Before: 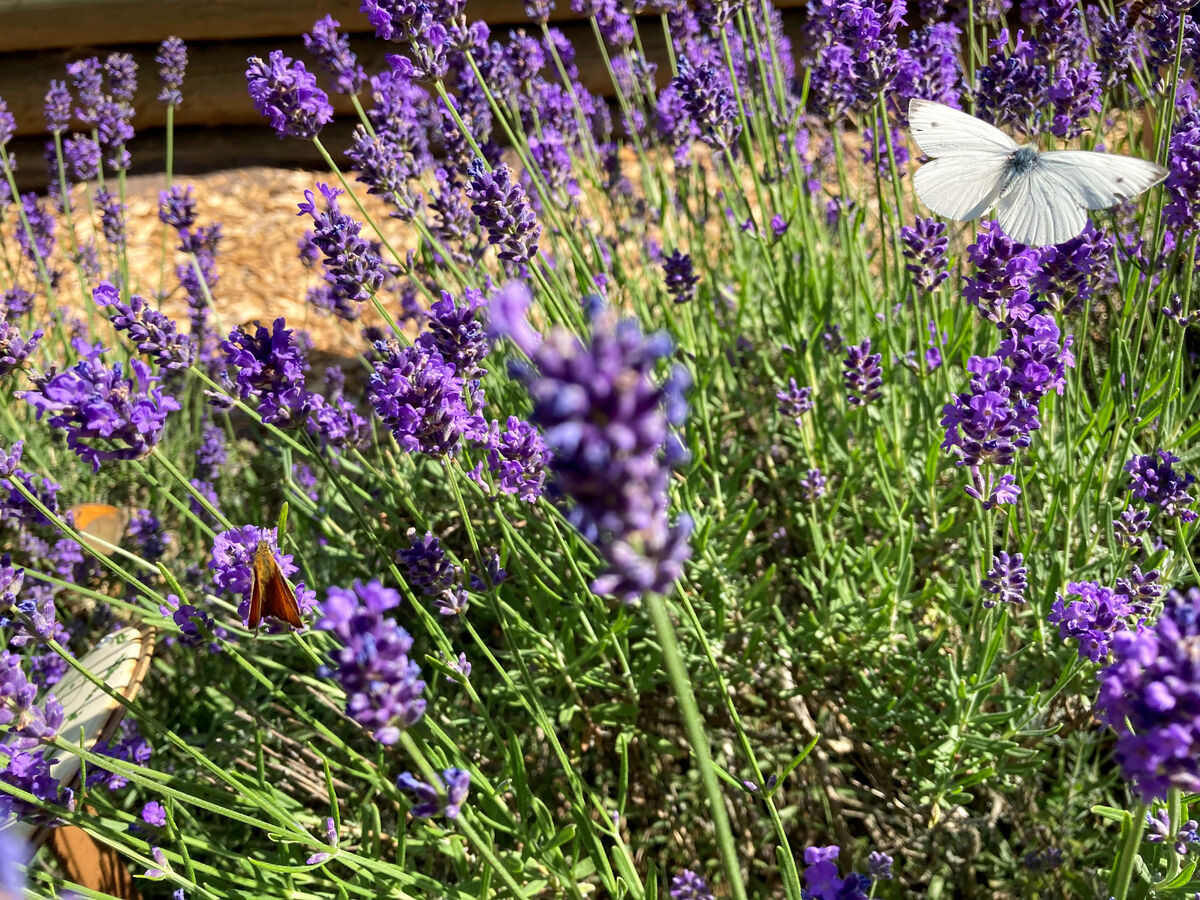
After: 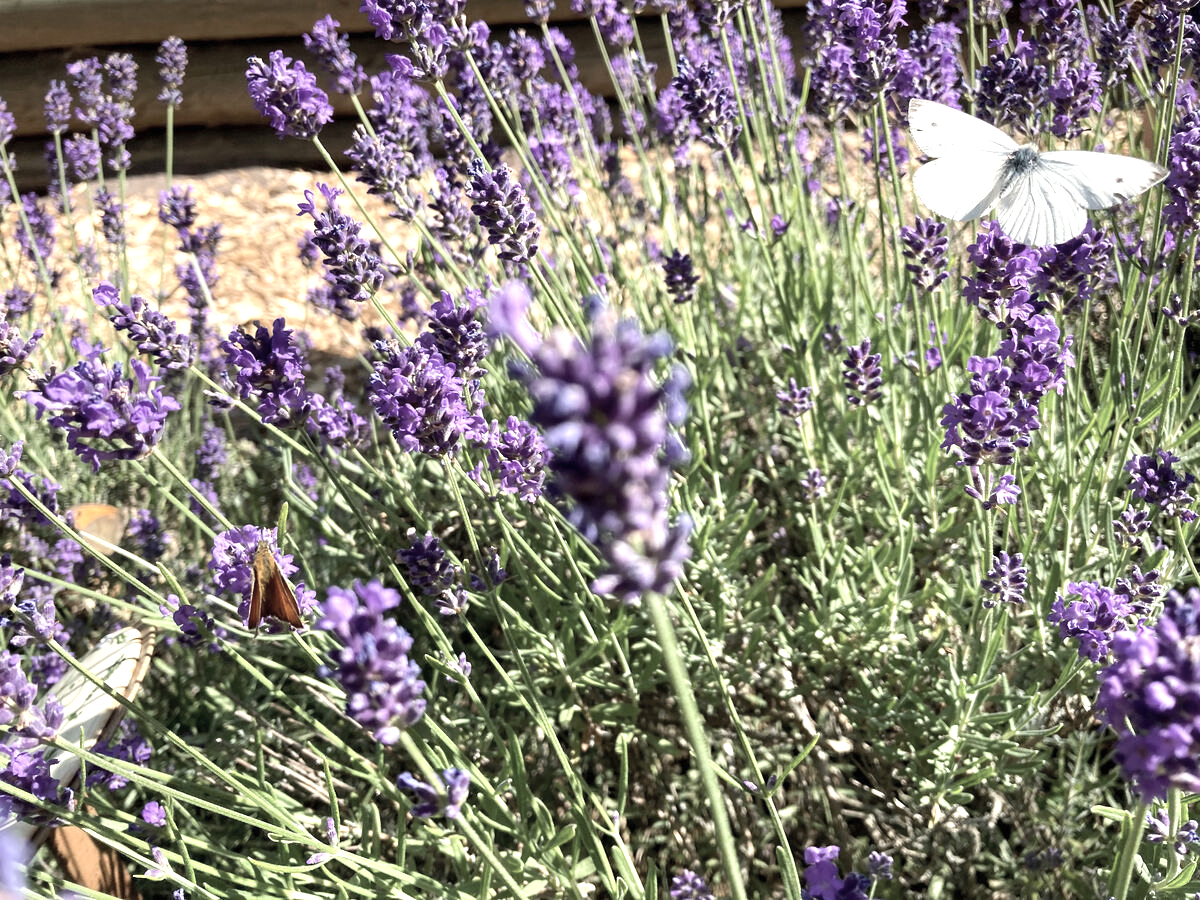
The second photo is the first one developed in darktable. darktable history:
exposure: black level correction 0, exposure 0.7 EV, compensate exposure bias true, compensate highlight preservation false
color zones: curves: ch1 [(0, 0.292) (0.001, 0.292) (0.2, 0.264) (0.4, 0.248) (0.6, 0.248) (0.8, 0.264) (0.999, 0.292) (1, 0.292)]
